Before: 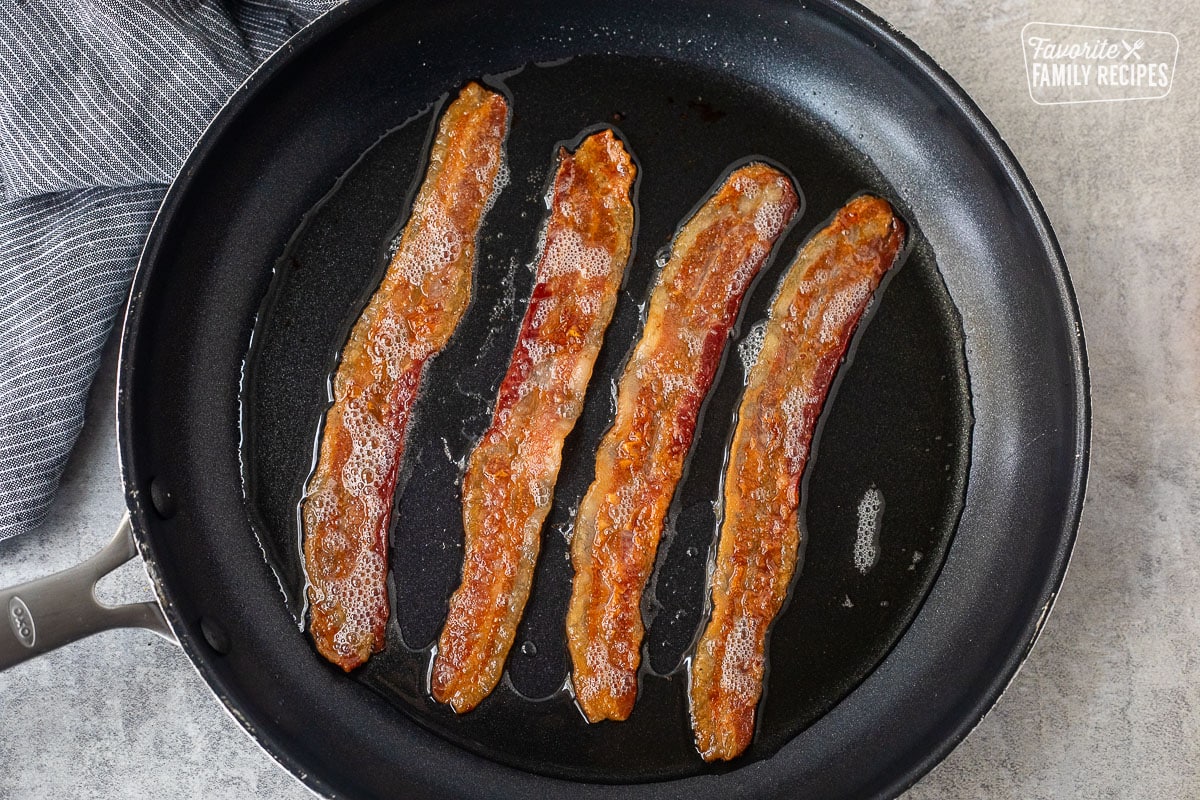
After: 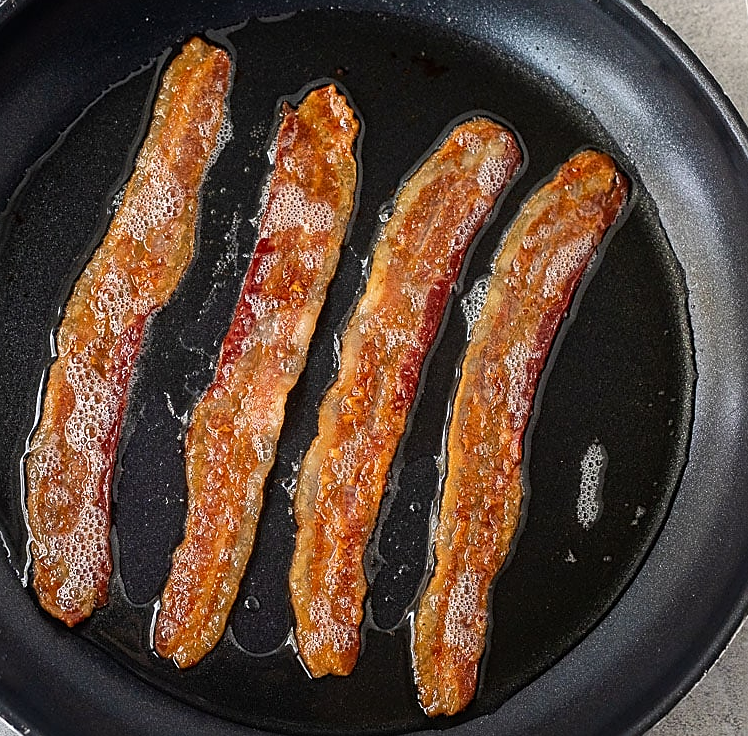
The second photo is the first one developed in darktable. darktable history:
crop and rotate: left 23.111%, top 5.634%, right 14.529%, bottom 2.308%
sharpen: on, module defaults
